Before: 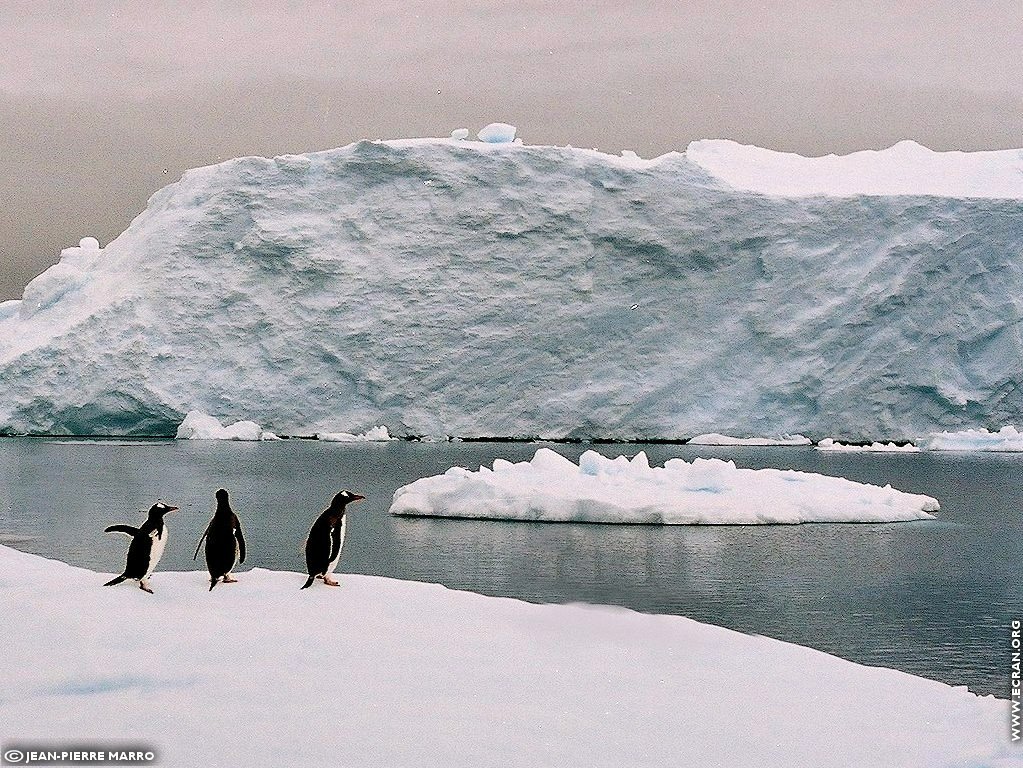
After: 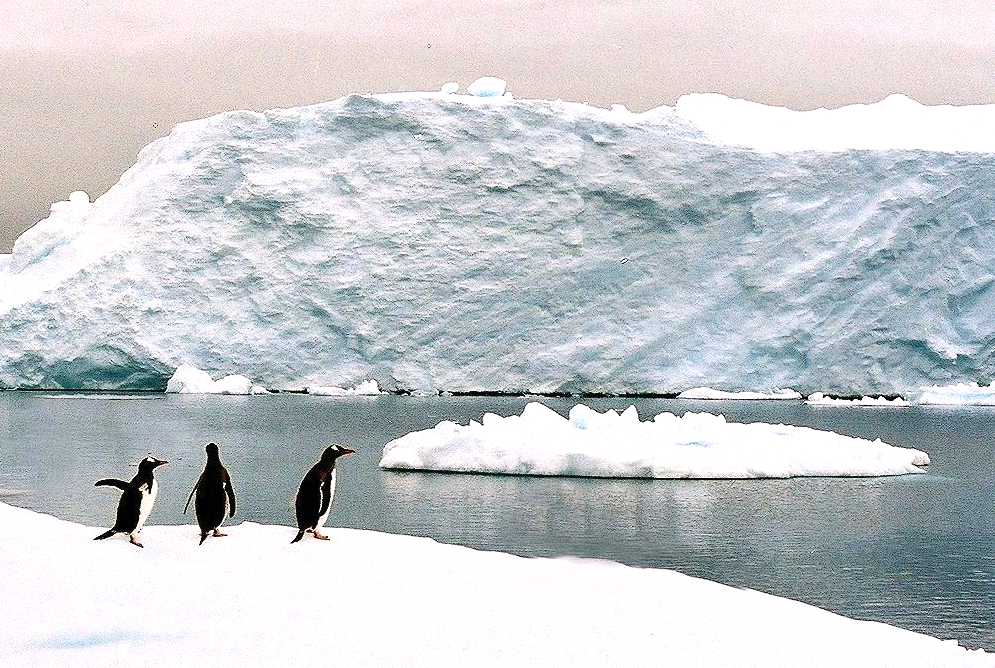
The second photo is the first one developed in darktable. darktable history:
crop: left 1.051%, top 6.112%, right 1.627%, bottom 6.881%
exposure: black level correction 0, exposure 0.691 EV
contrast brightness saturation: contrast 0.036, saturation 0.066
